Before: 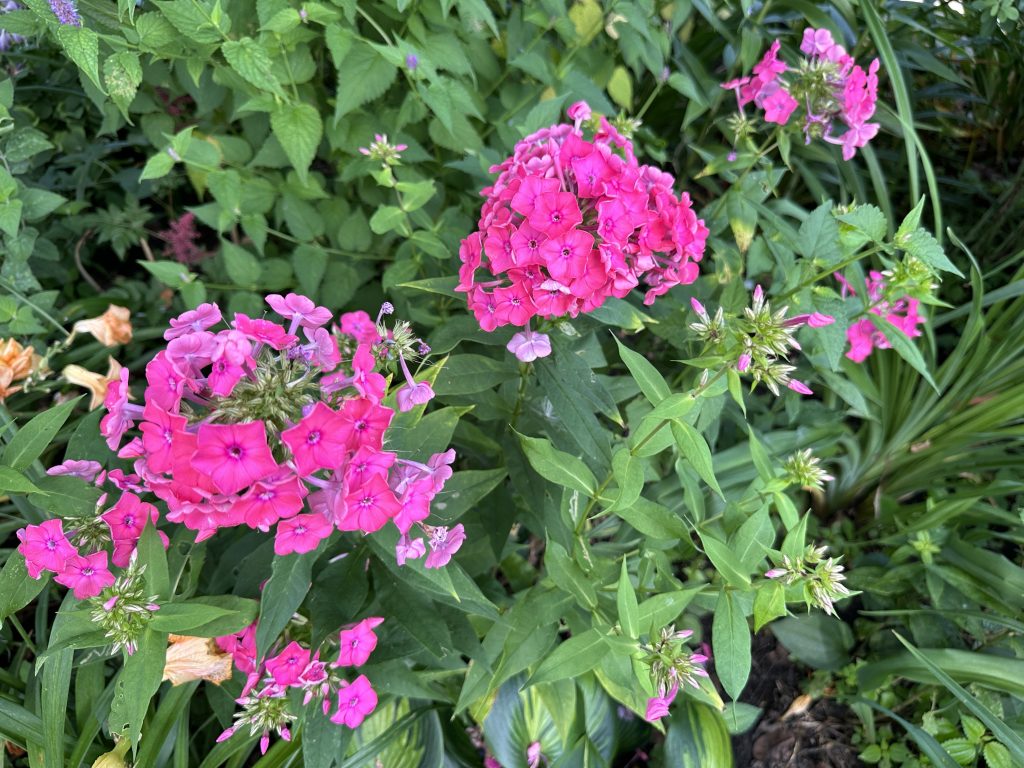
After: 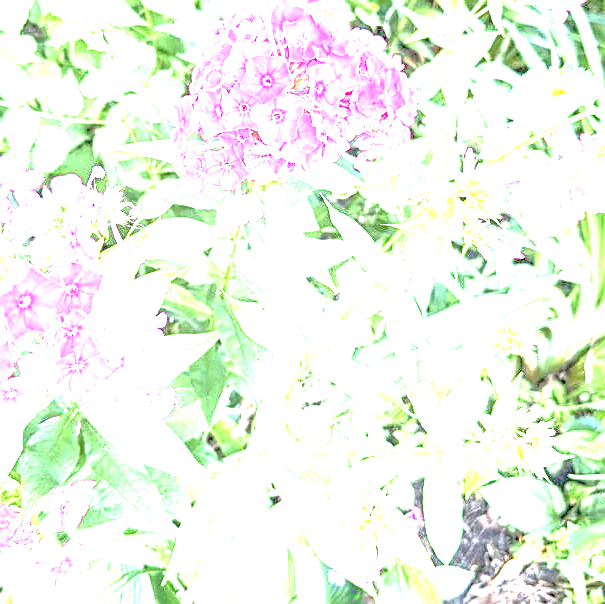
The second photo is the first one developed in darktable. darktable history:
exposure: black level correction 0, exposure 4 EV, compensate exposure bias true, compensate highlight preservation false
sharpen: on, module defaults
white balance: red 0.974, blue 1.044
crop and rotate: left 28.256%, top 17.734%, right 12.656%, bottom 3.573%
tone equalizer: -8 EV 0.001 EV, -7 EV -0.004 EV, -6 EV 0.009 EV, -5 EV 0.032 EV, -4 EV 0.276 EV, -3 EV 0.644 EV, -2 EV 0.584 EV, -1 EV 0.187 EV, +0 EV 0.024 EV
local contrast: detail 130%
